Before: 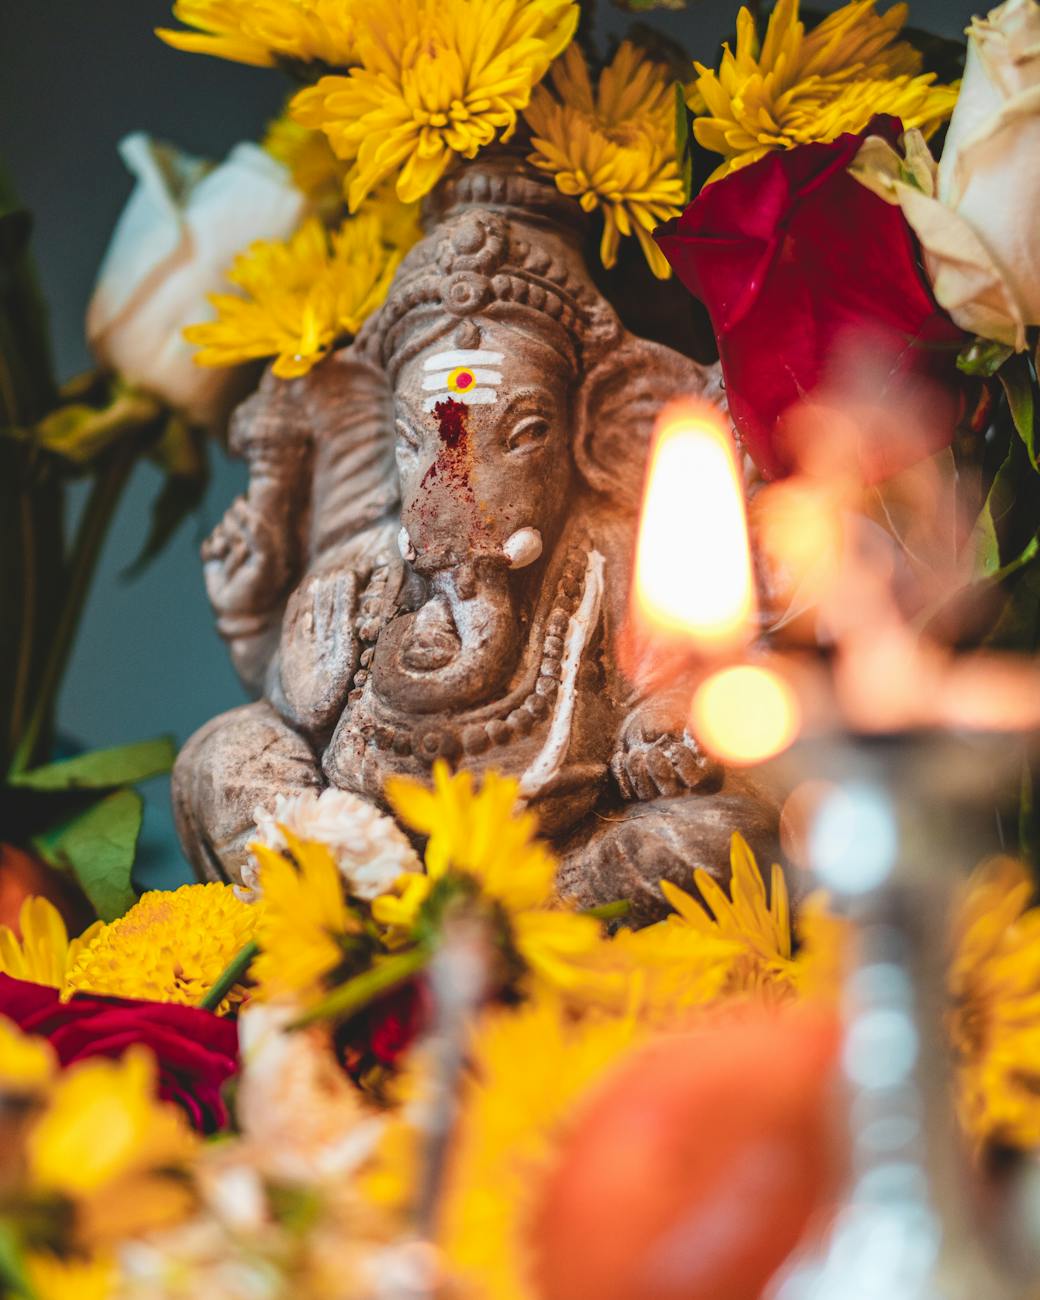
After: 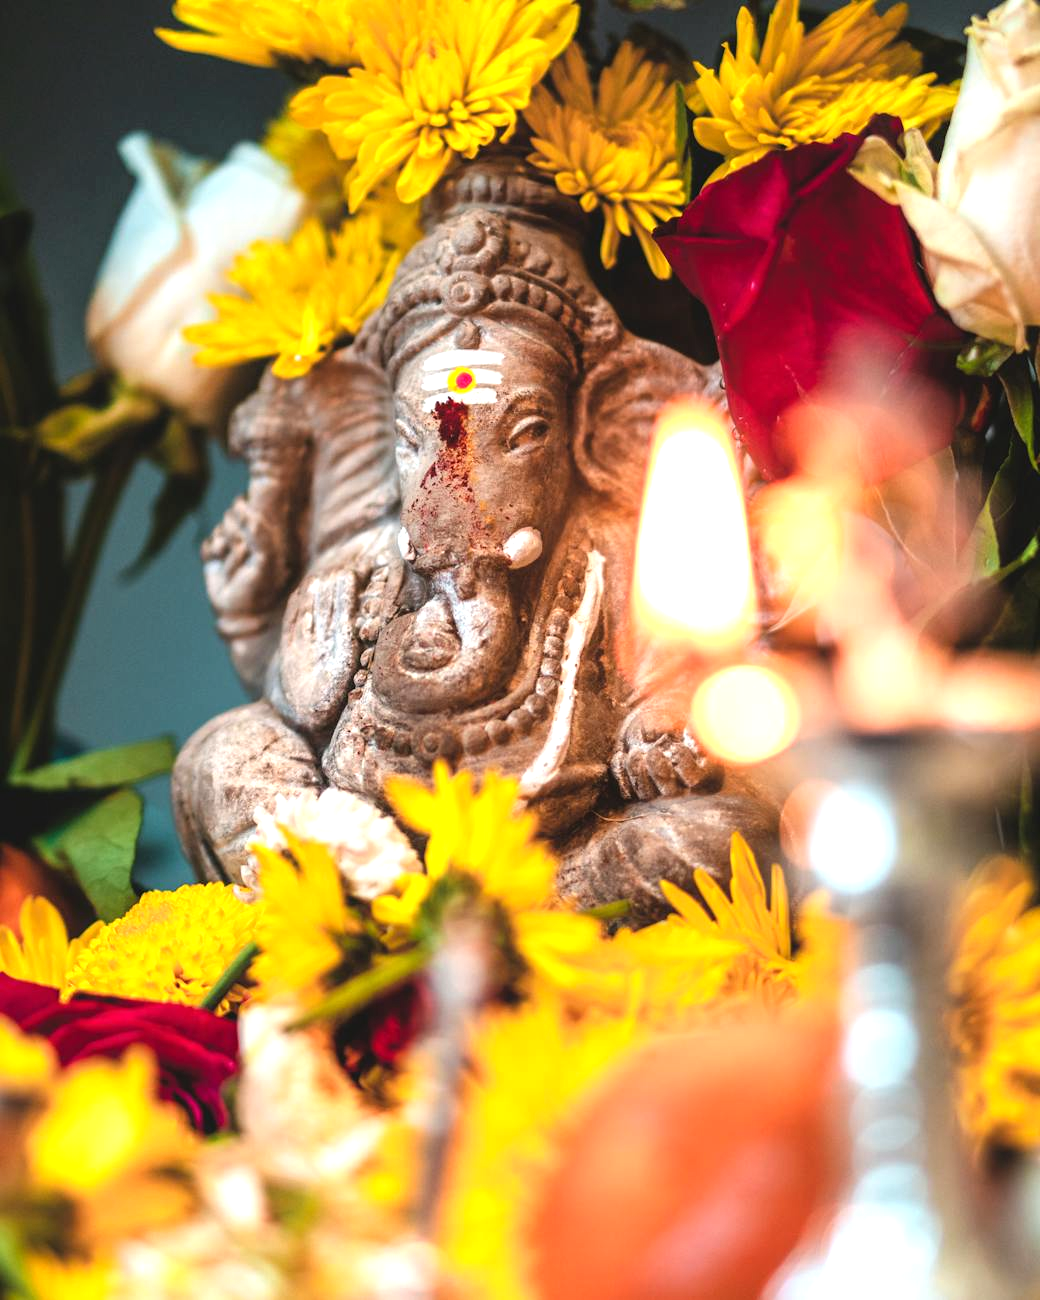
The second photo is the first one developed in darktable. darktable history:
tone equalizer: -8 EV -0.769 EV, -7 EV -0.721 EV, -6 EV -0.6 EV, -5 EV -0.396 EV, -3 EV 0.401 EV, -2 EV 0.6 EV, -1 EV 0.692 EV, +0 EV 0.78 EV
